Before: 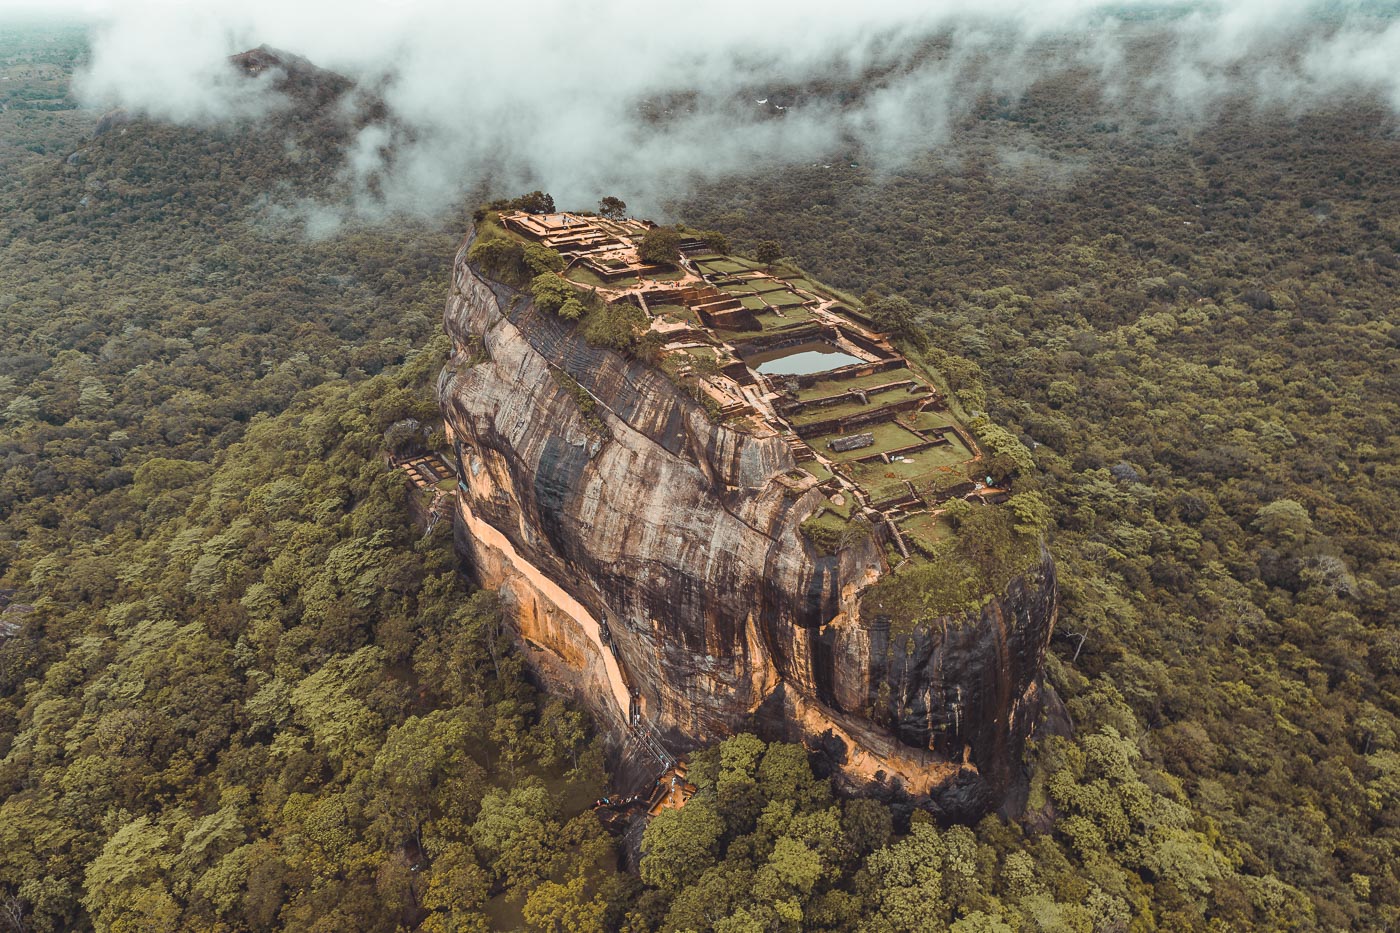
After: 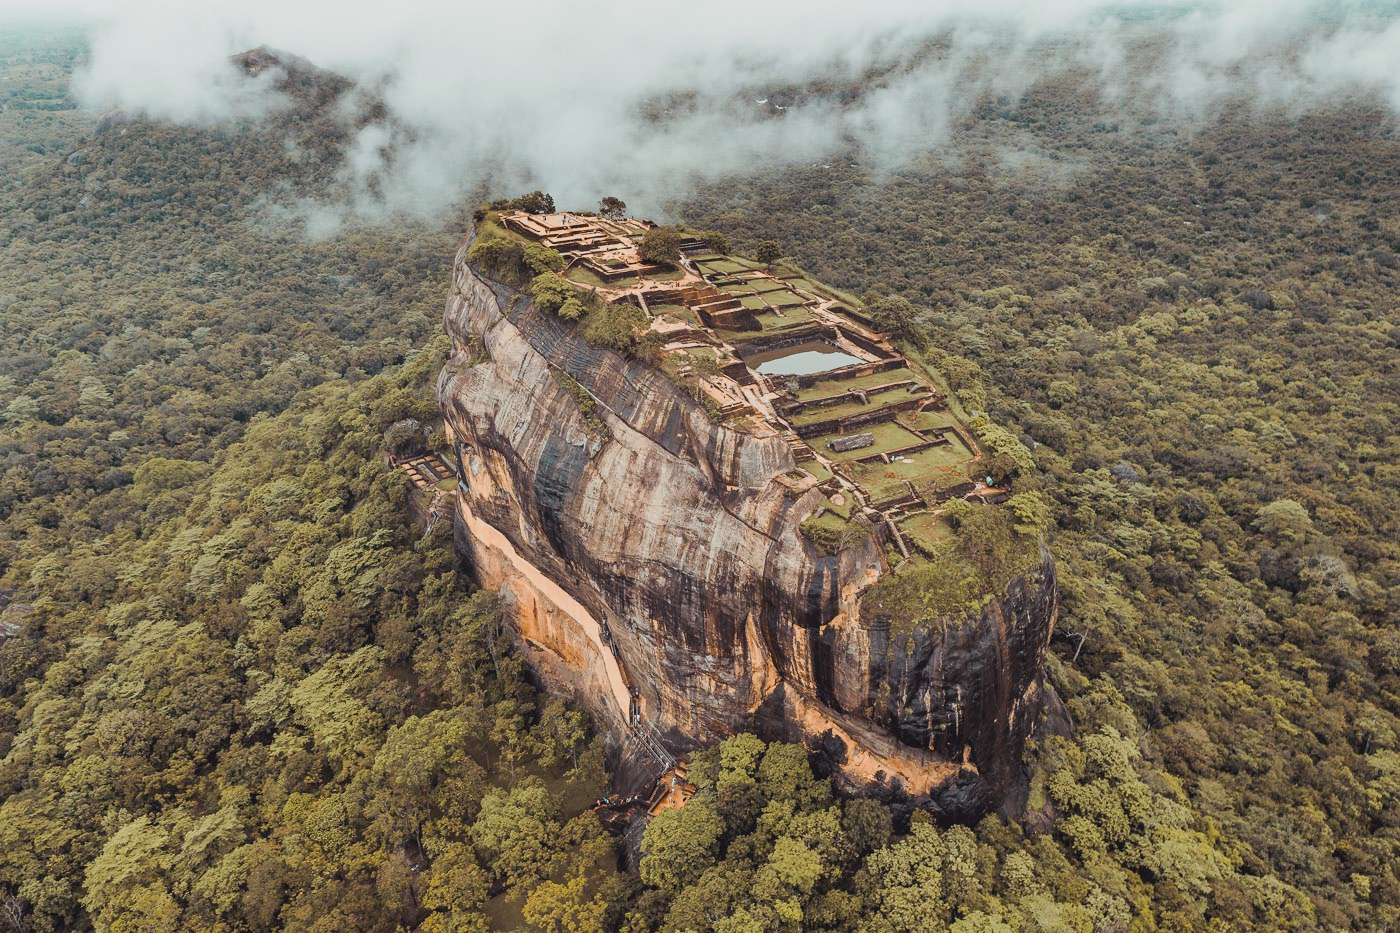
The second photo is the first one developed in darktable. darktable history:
filmic rgb: black relative exposure -7.65 EV, white relative exposure 4.56 EV, threshold 3.02 EV, hardness 3.61, enable highlight reconstruction true
exposure: black level correction 0.001, exposure 0.499 EV, compensate highlight preservation false
